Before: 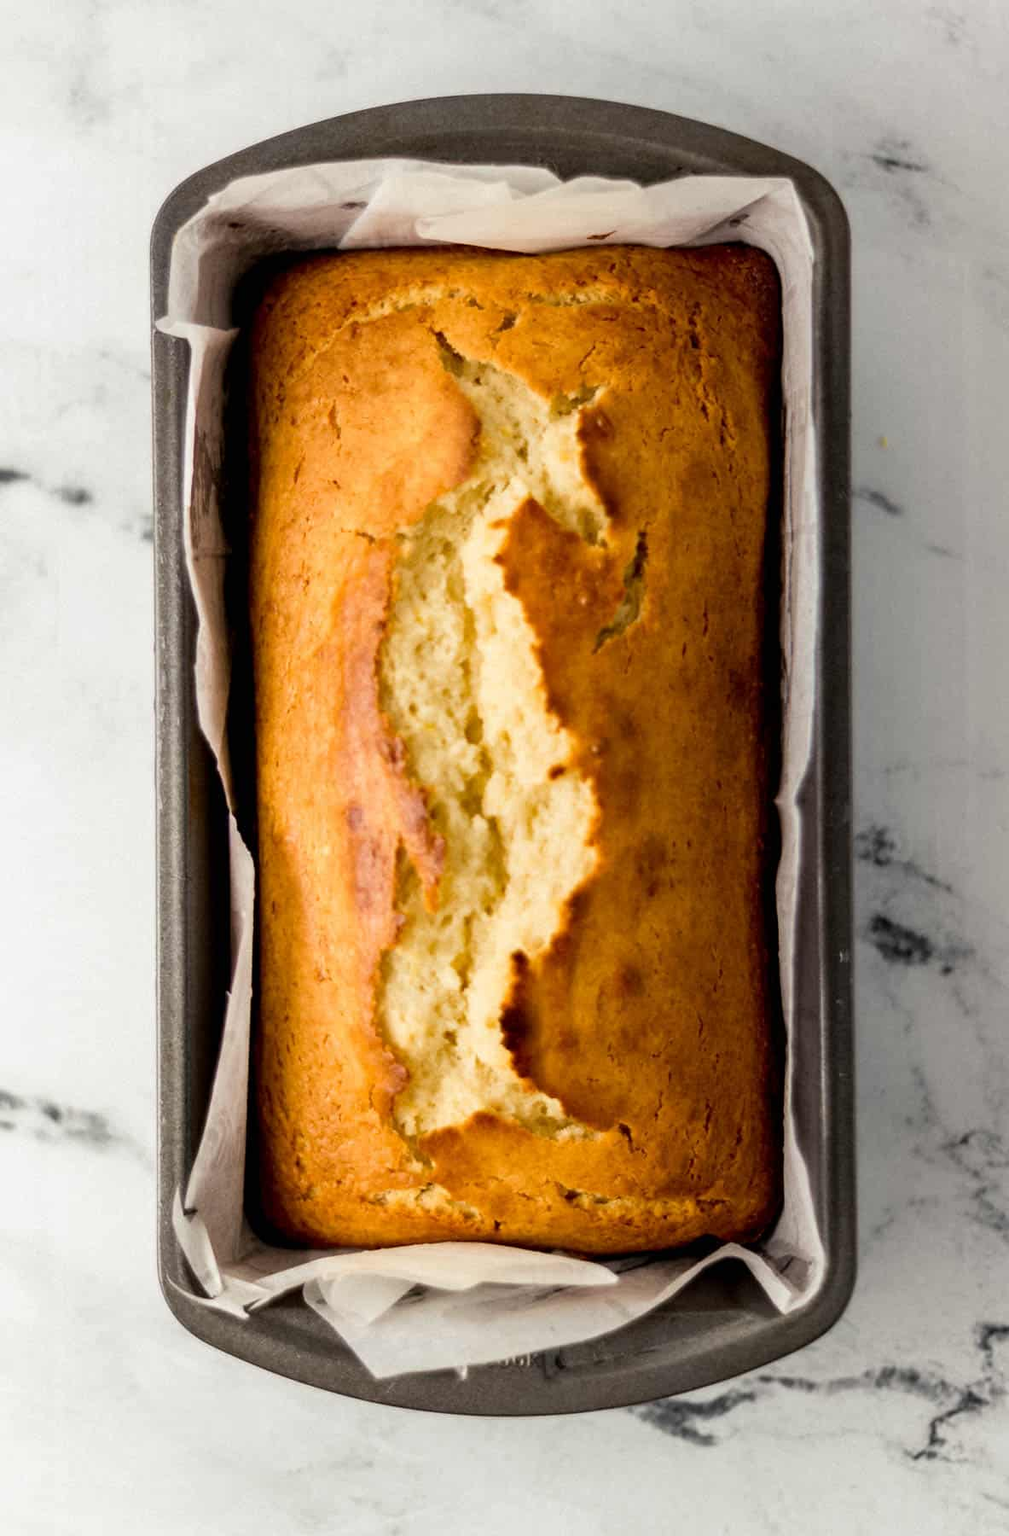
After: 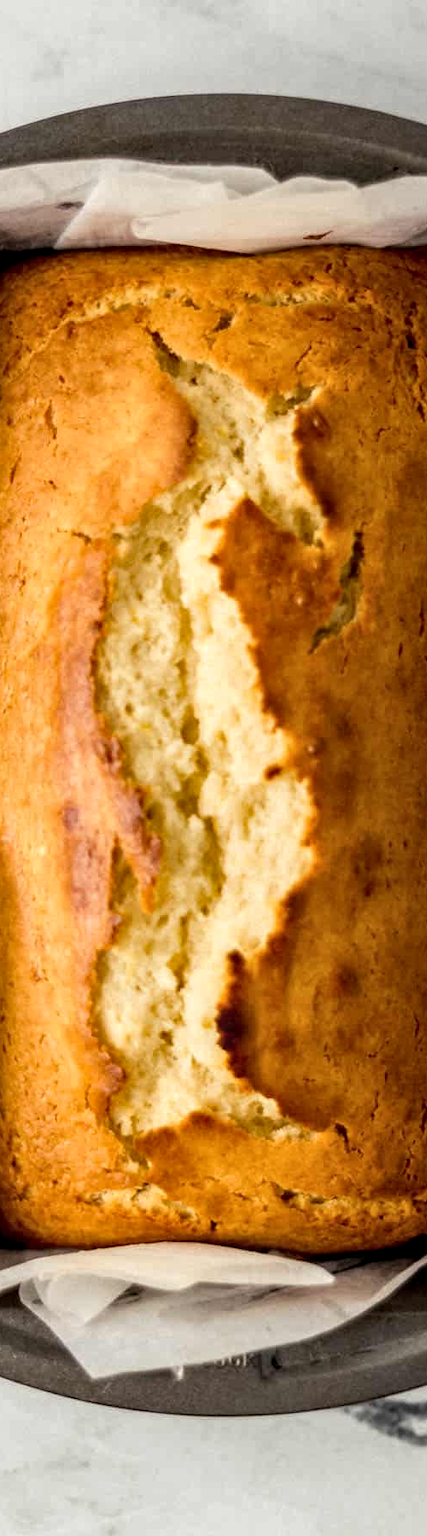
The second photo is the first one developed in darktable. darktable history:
local contrast: detail 130%
crop: left 28.206%, right 29.403%
